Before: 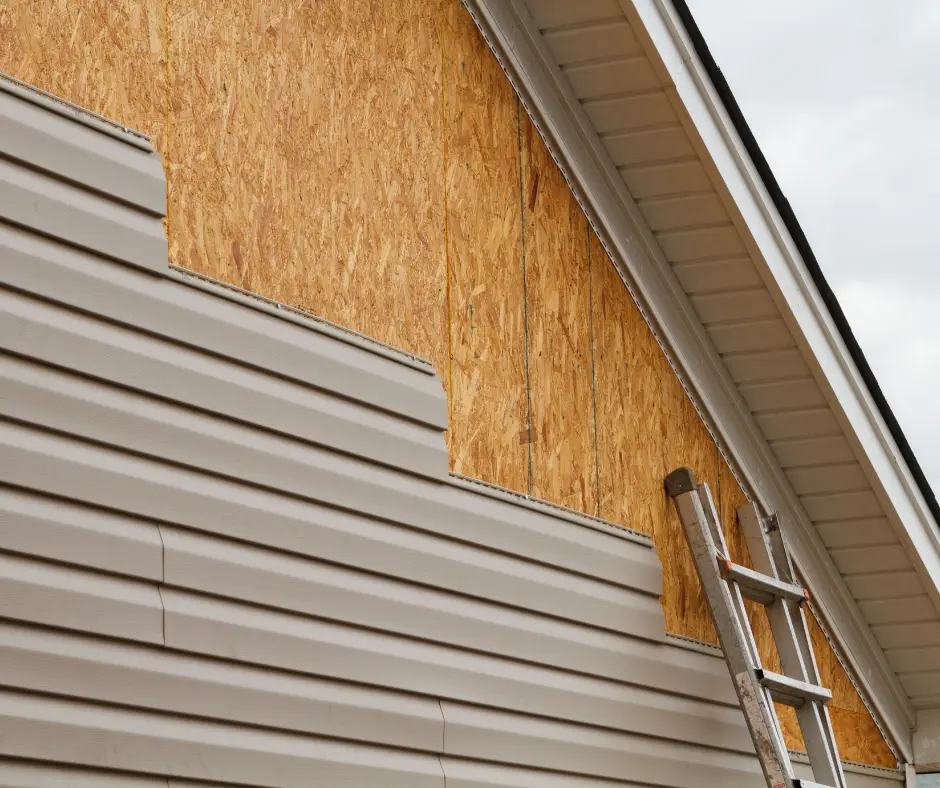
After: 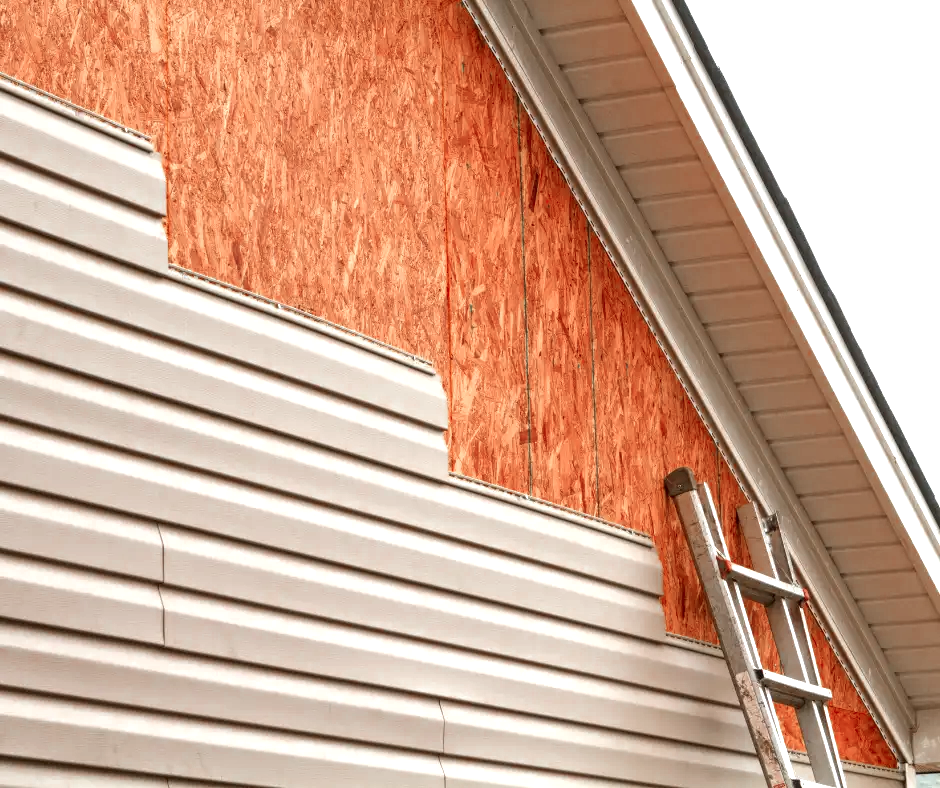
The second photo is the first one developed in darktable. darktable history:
local contrast: highlights 61%, detail 143%, midtone range 0.428
color zones: curves: ch0 [(0, 0.299) (0.25, 0.383) (0.456, 0.352) (0.736, 0.571)]; ch1 [(0, 0.63) (0.151, 0.568) (0.254, 0.416) (0.47, 0.558) (0.732, 0.37) (0.909, 0.492)]; ch2 [(0.004, 0.604) (0.158, 0.443) (0.257, 0.403) (0.761, 0.468)]
exposure: exposure 1.089 EV, compensate highlight preservation false
